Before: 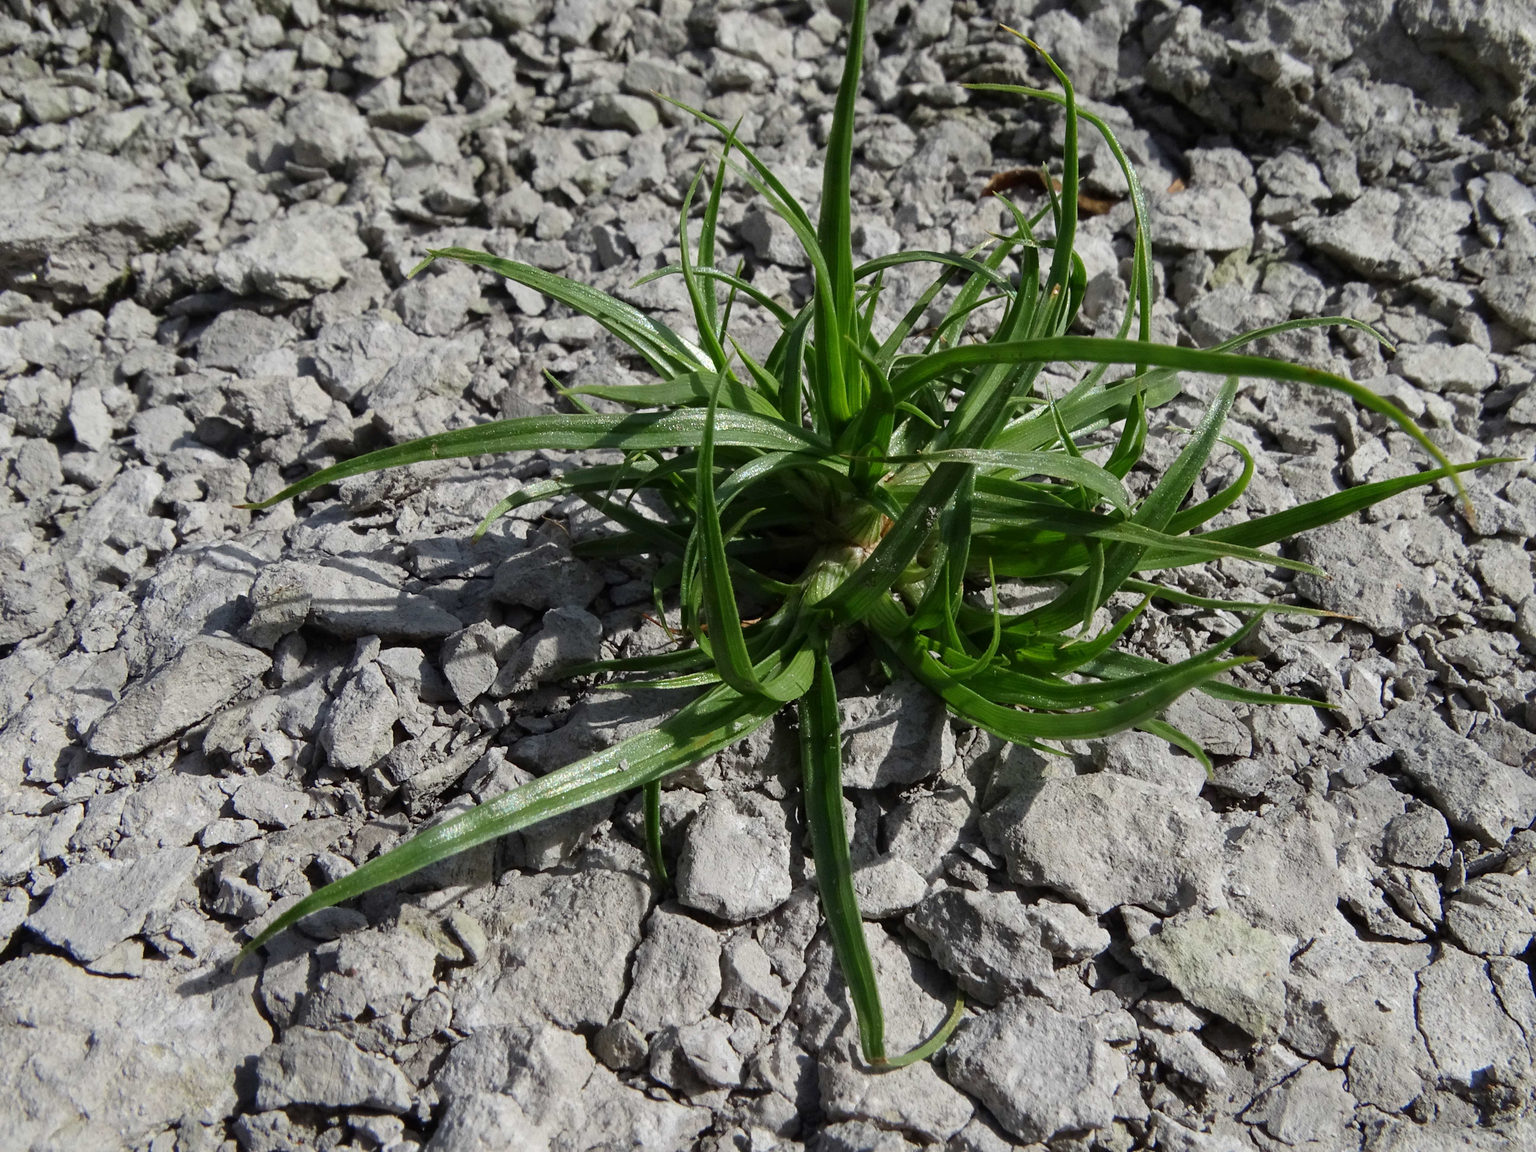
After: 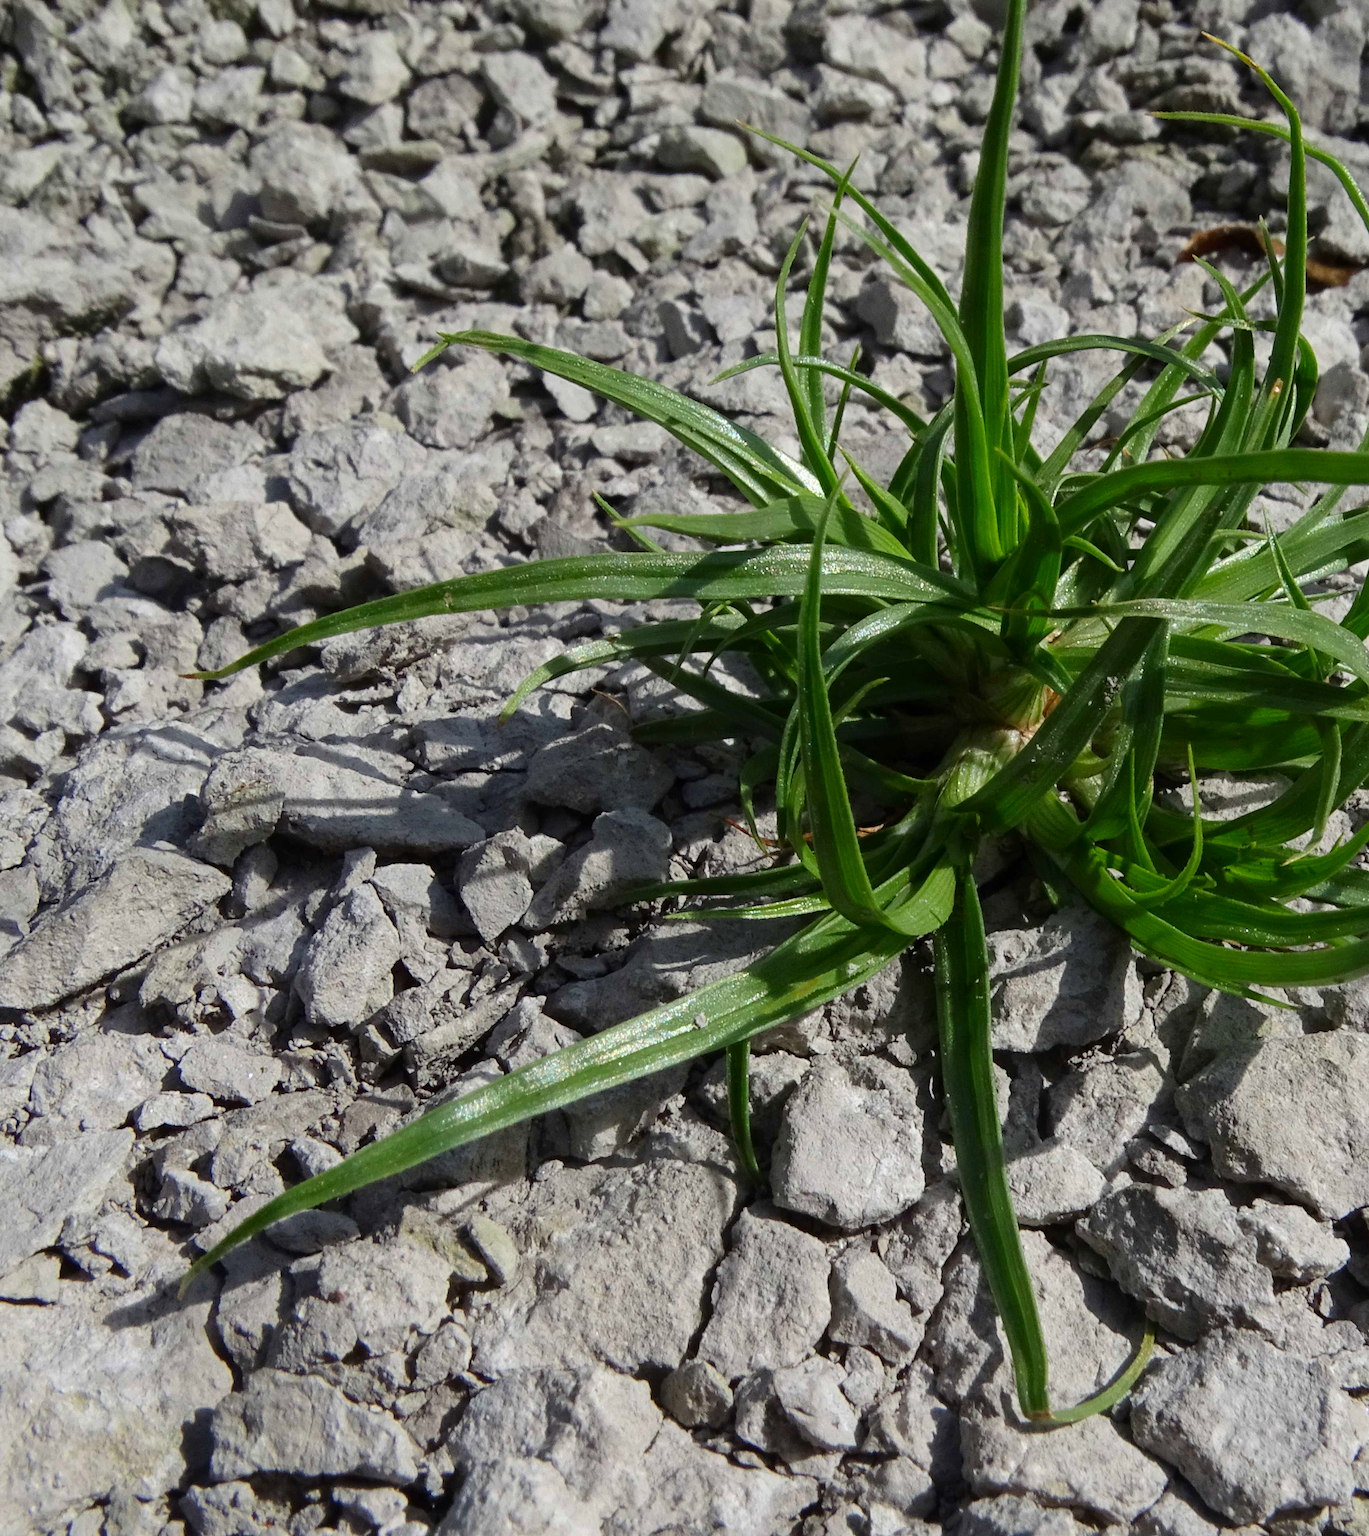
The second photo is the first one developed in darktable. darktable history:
contrast brightness saturation: contrast 0.037, saturation 0.162
crop and rotate: left 6.44%, right 26.709%
